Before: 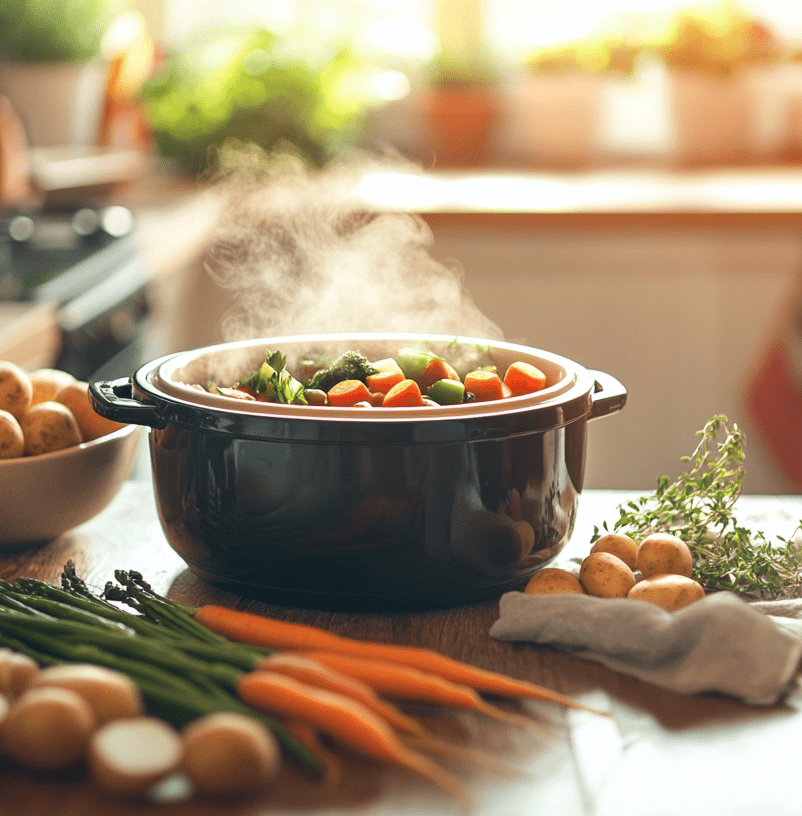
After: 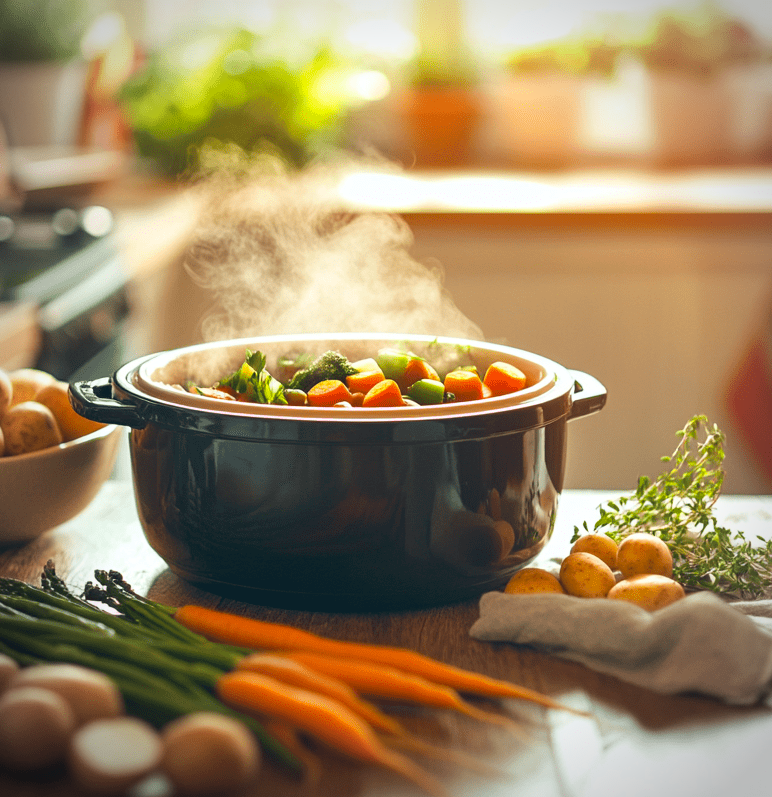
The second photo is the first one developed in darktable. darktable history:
color balance rgb: linear chroma grading › global chroma 9.31%, global vibrance 41.49%
vignetting: on, module defaults
crop and rotate: left 2.536%, right 1.107%, bottom 2.246%
